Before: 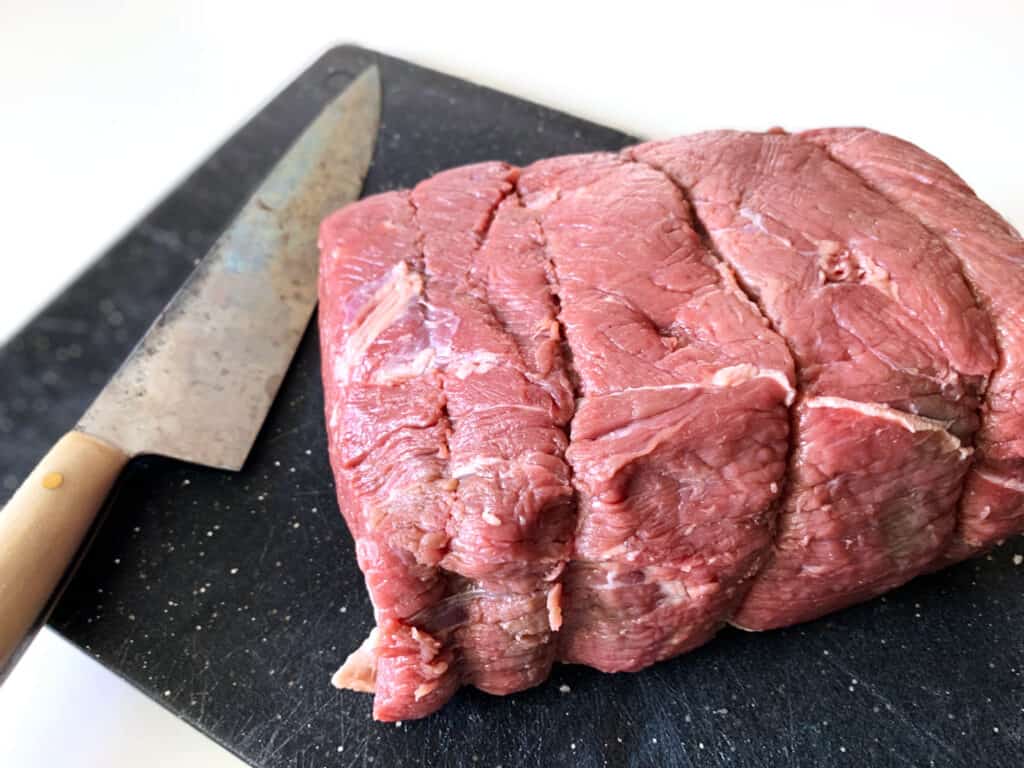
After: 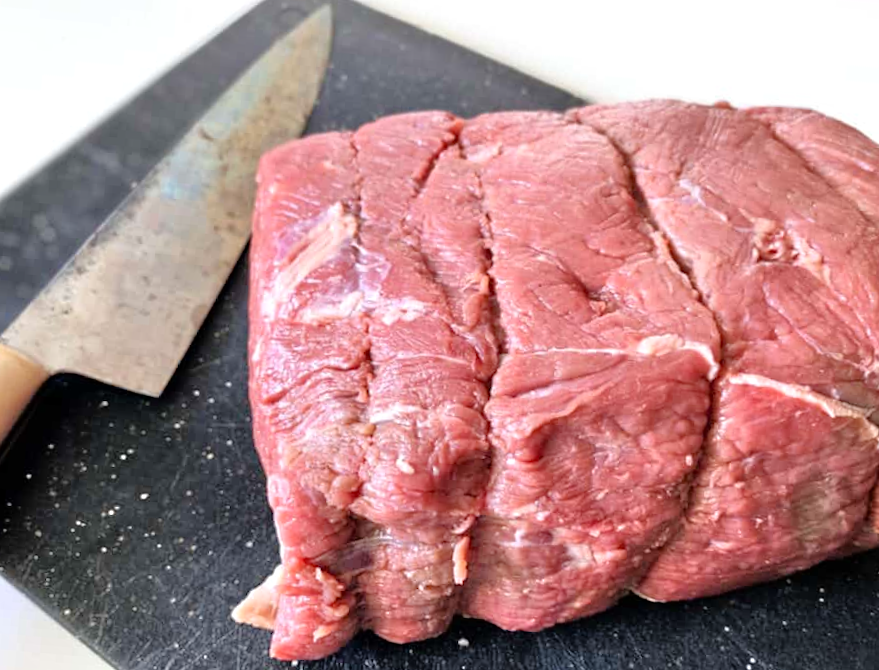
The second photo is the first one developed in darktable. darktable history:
crop and rotate: angle -3.27°, left 5.211%, top 5.211%, right 4.607%, bottom 4.607%
rotate and perspective: rotation 1.72°, automatic cropping off
tone equalizer: -7 EV 0.15 EV, -6 EV 0.6 EV, -5 EV 1.15 EV, -4 EV 1.33 EV, -3 EV 1.15 EV, -2 EV 0.6 EV, -1 EV 0.15 EV, mask exposure compensation -0.5 EV
